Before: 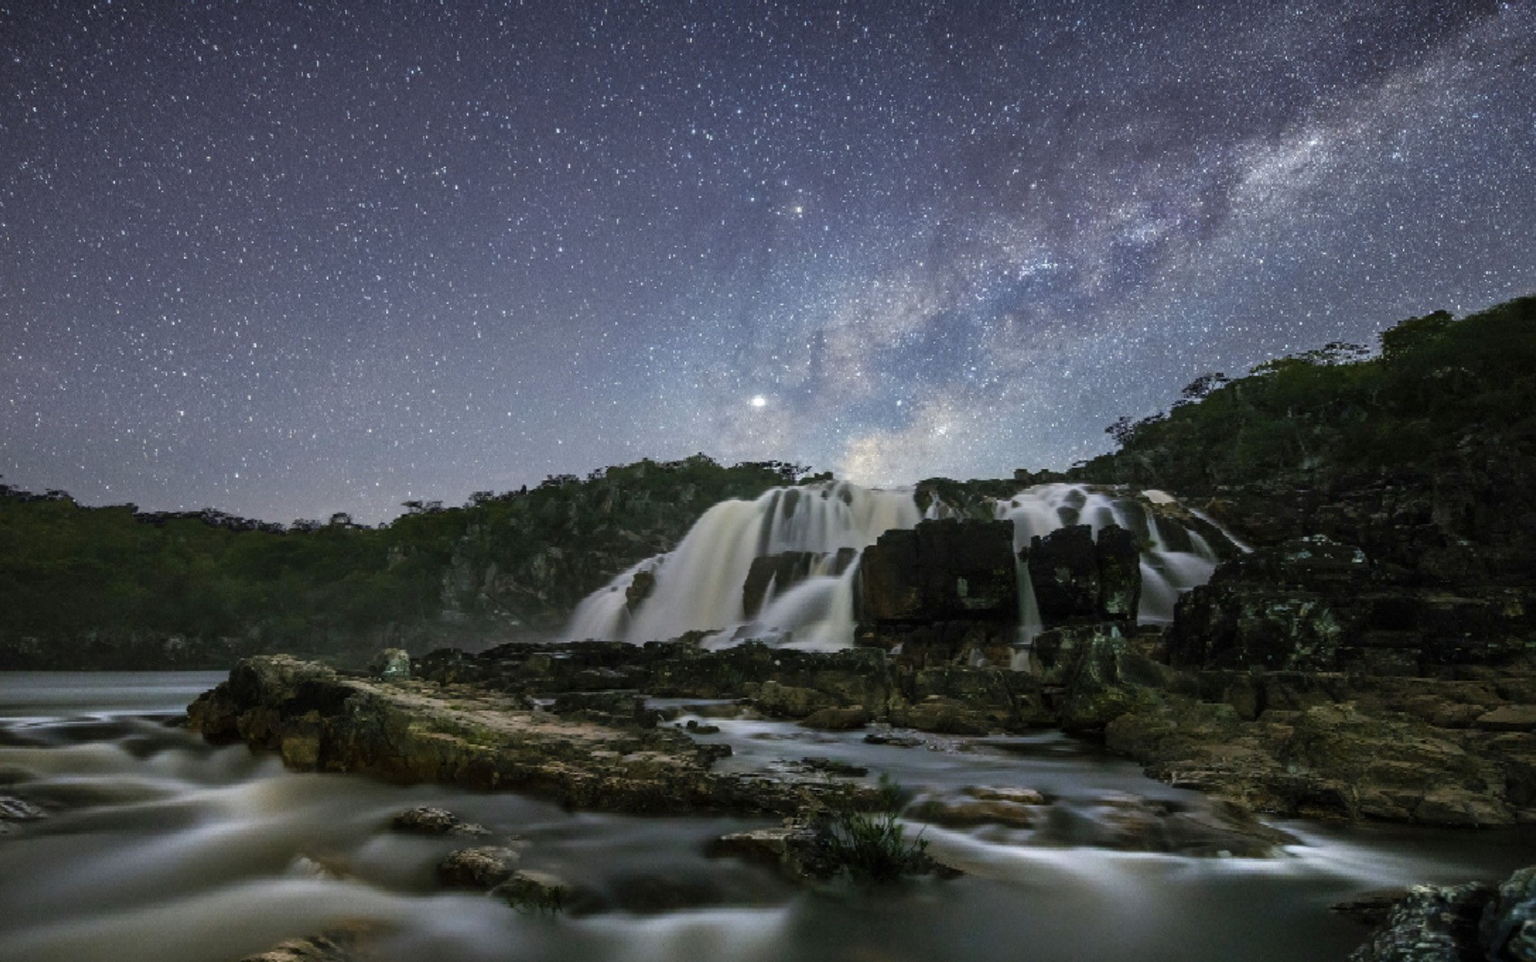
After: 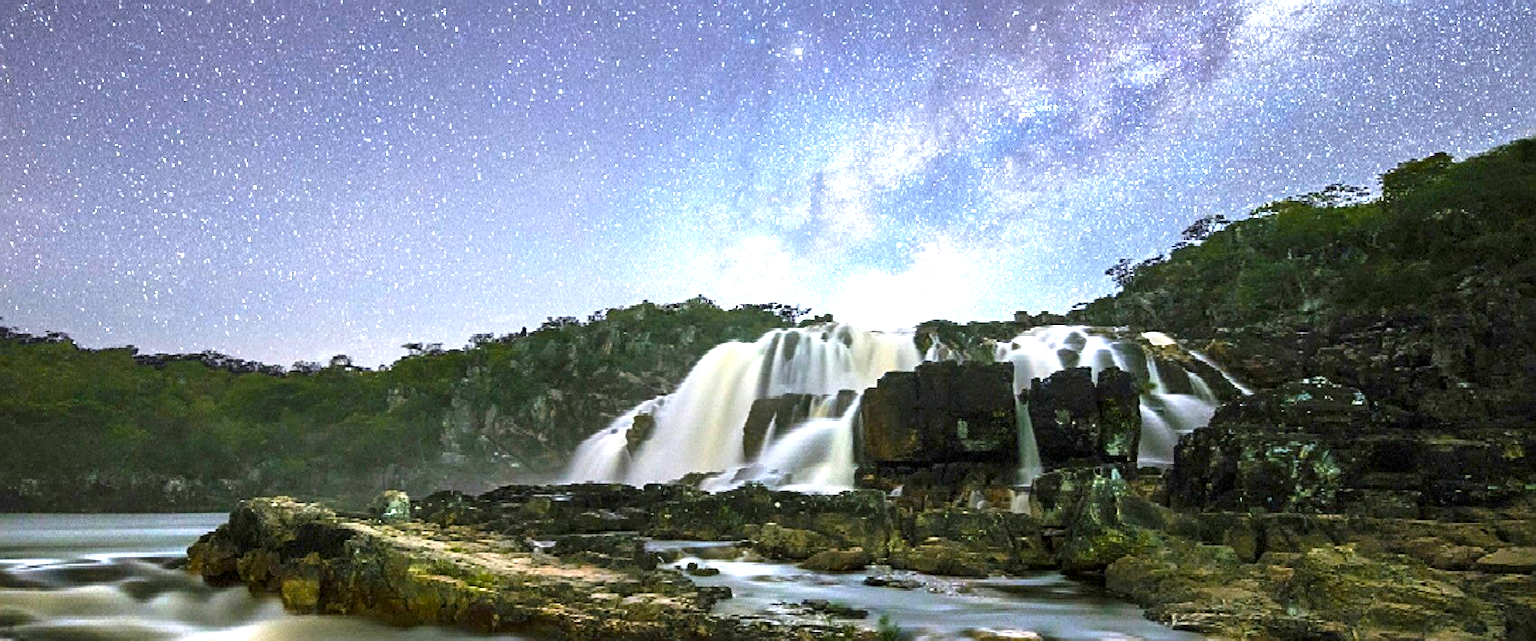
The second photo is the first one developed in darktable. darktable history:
color balance rgb: linear chroma grading › shadows -8.318%, linear chroma grading › global chroma 9.729%, perceptual saturation grading › global saturation 29.566%, global vibrance 11.131%
exposure: black level correction 0.001, exposure 1.638 EV, compensate highlight preservation false
crop: top 16.467%, bottom 16.789%
sharpen: on, module defaults
